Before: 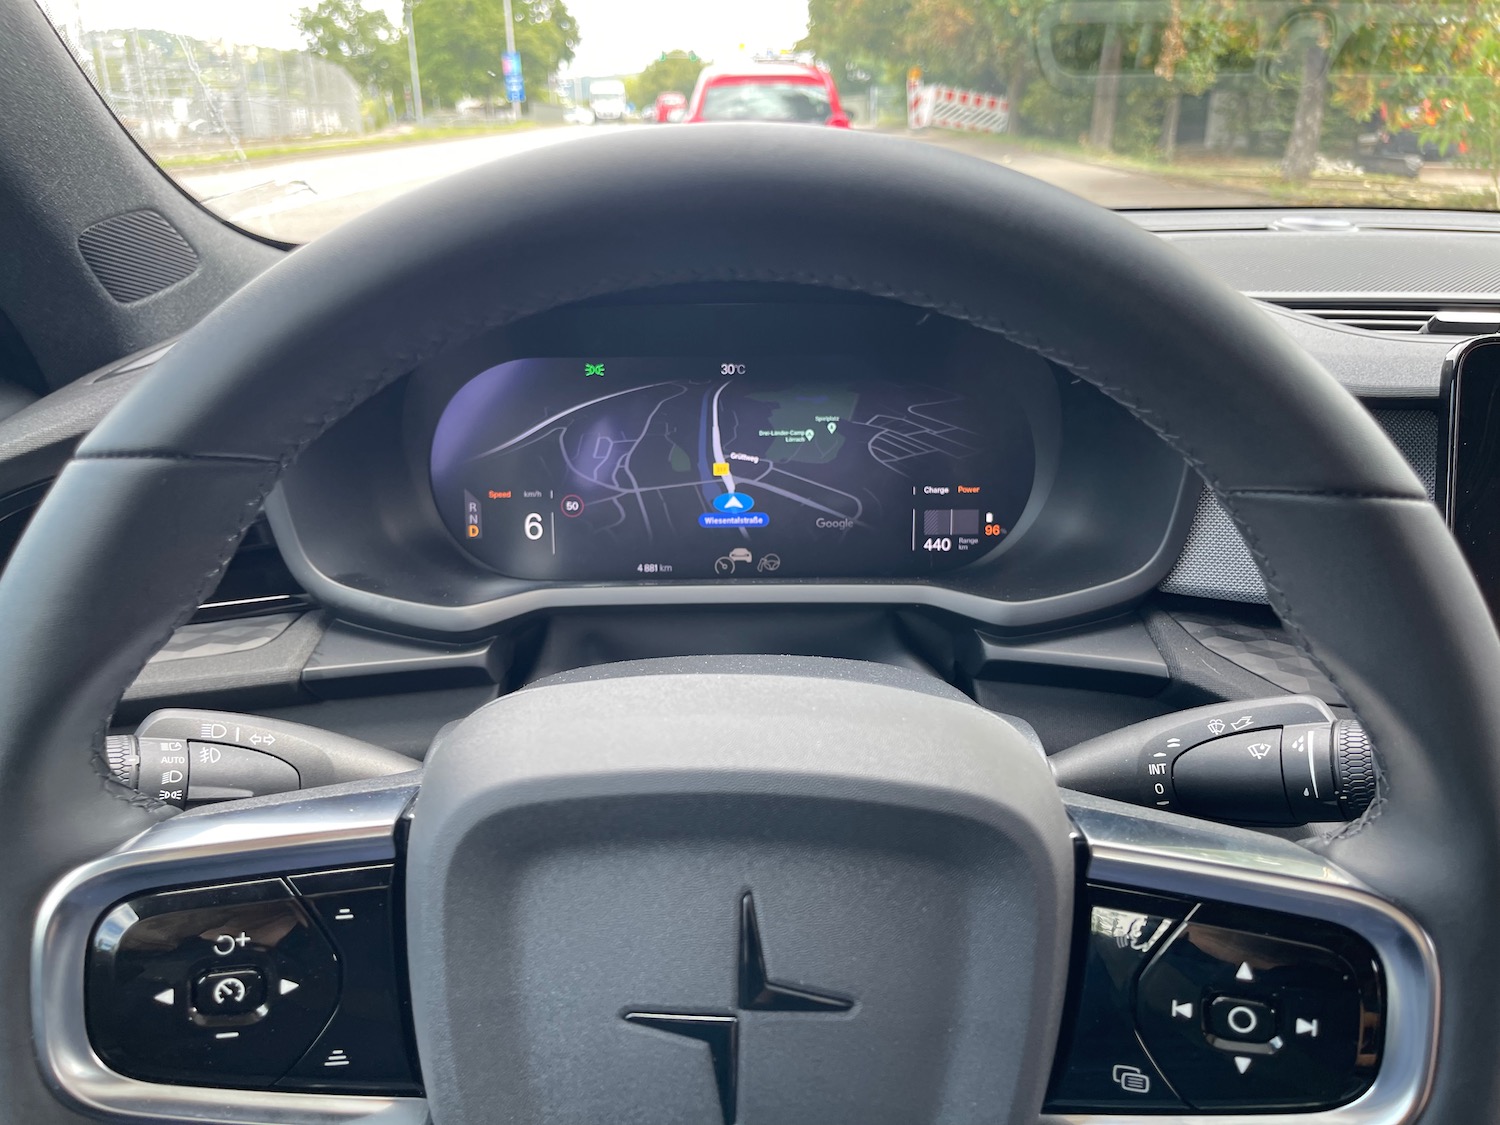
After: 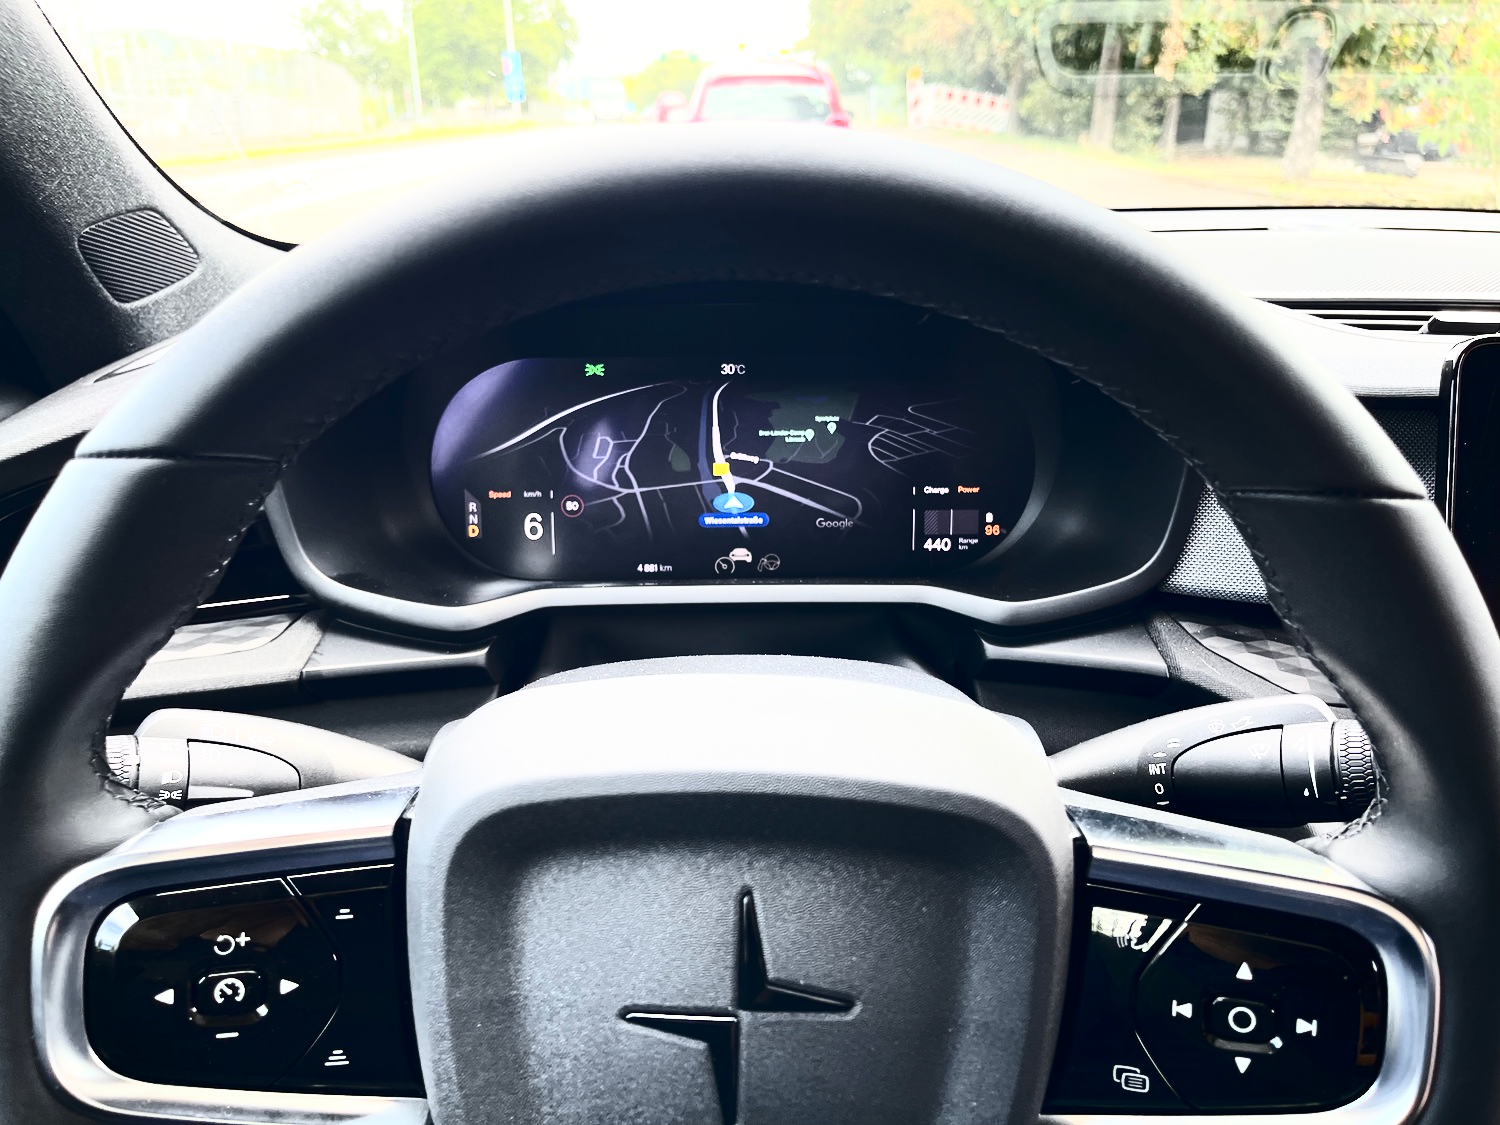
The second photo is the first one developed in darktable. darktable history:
contrast brightness saturation: contrast 0.927, brightness 0.204
